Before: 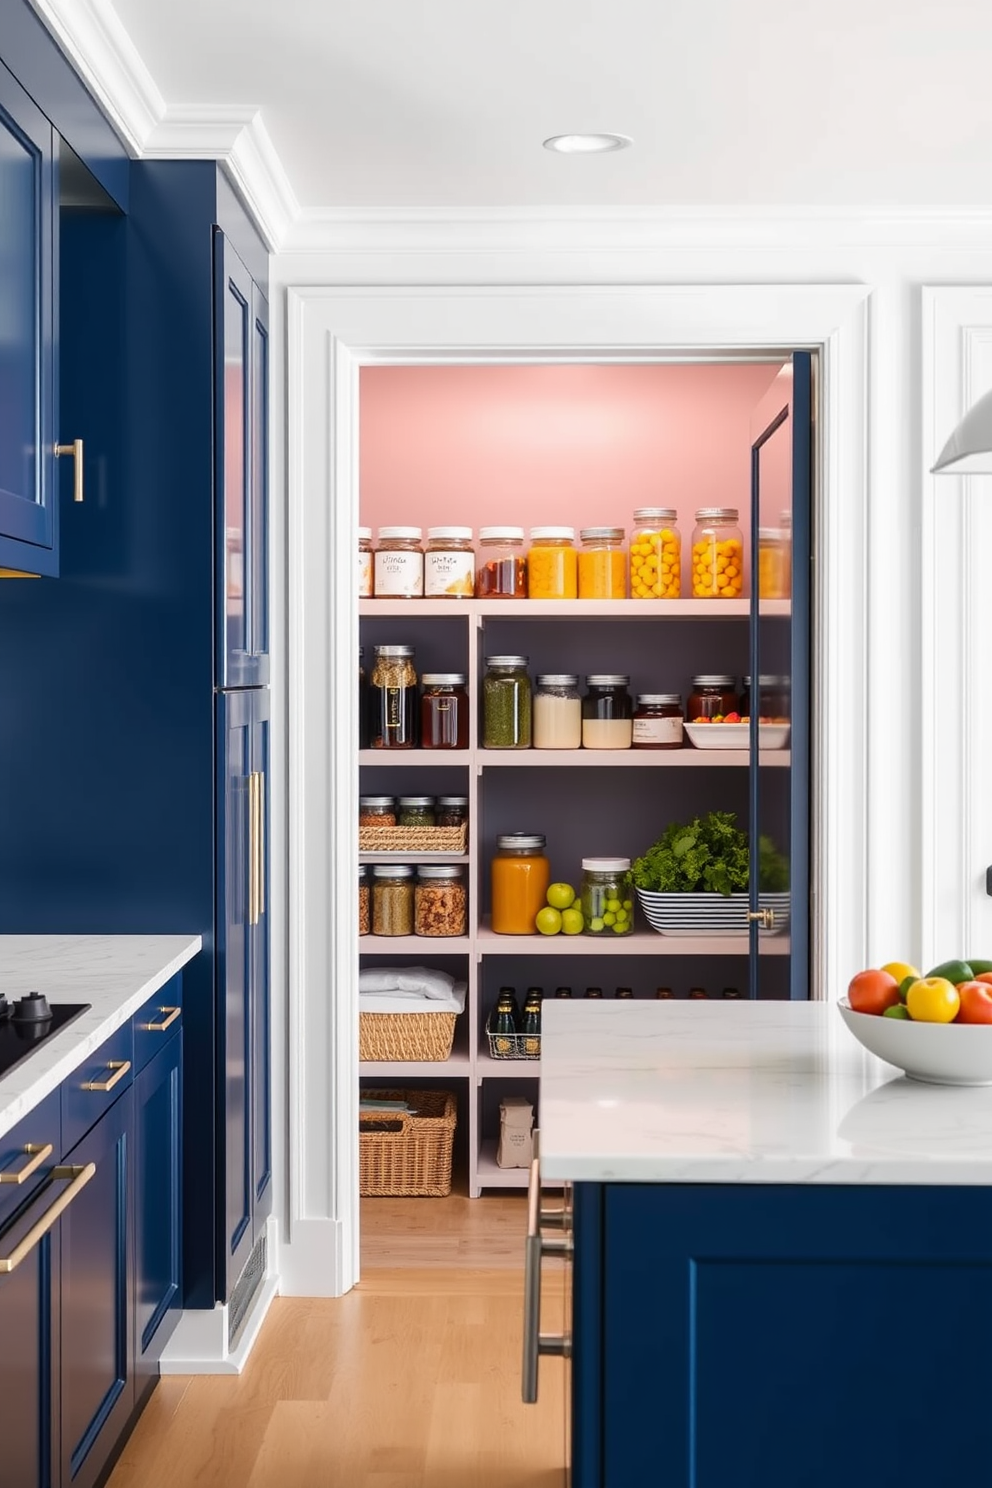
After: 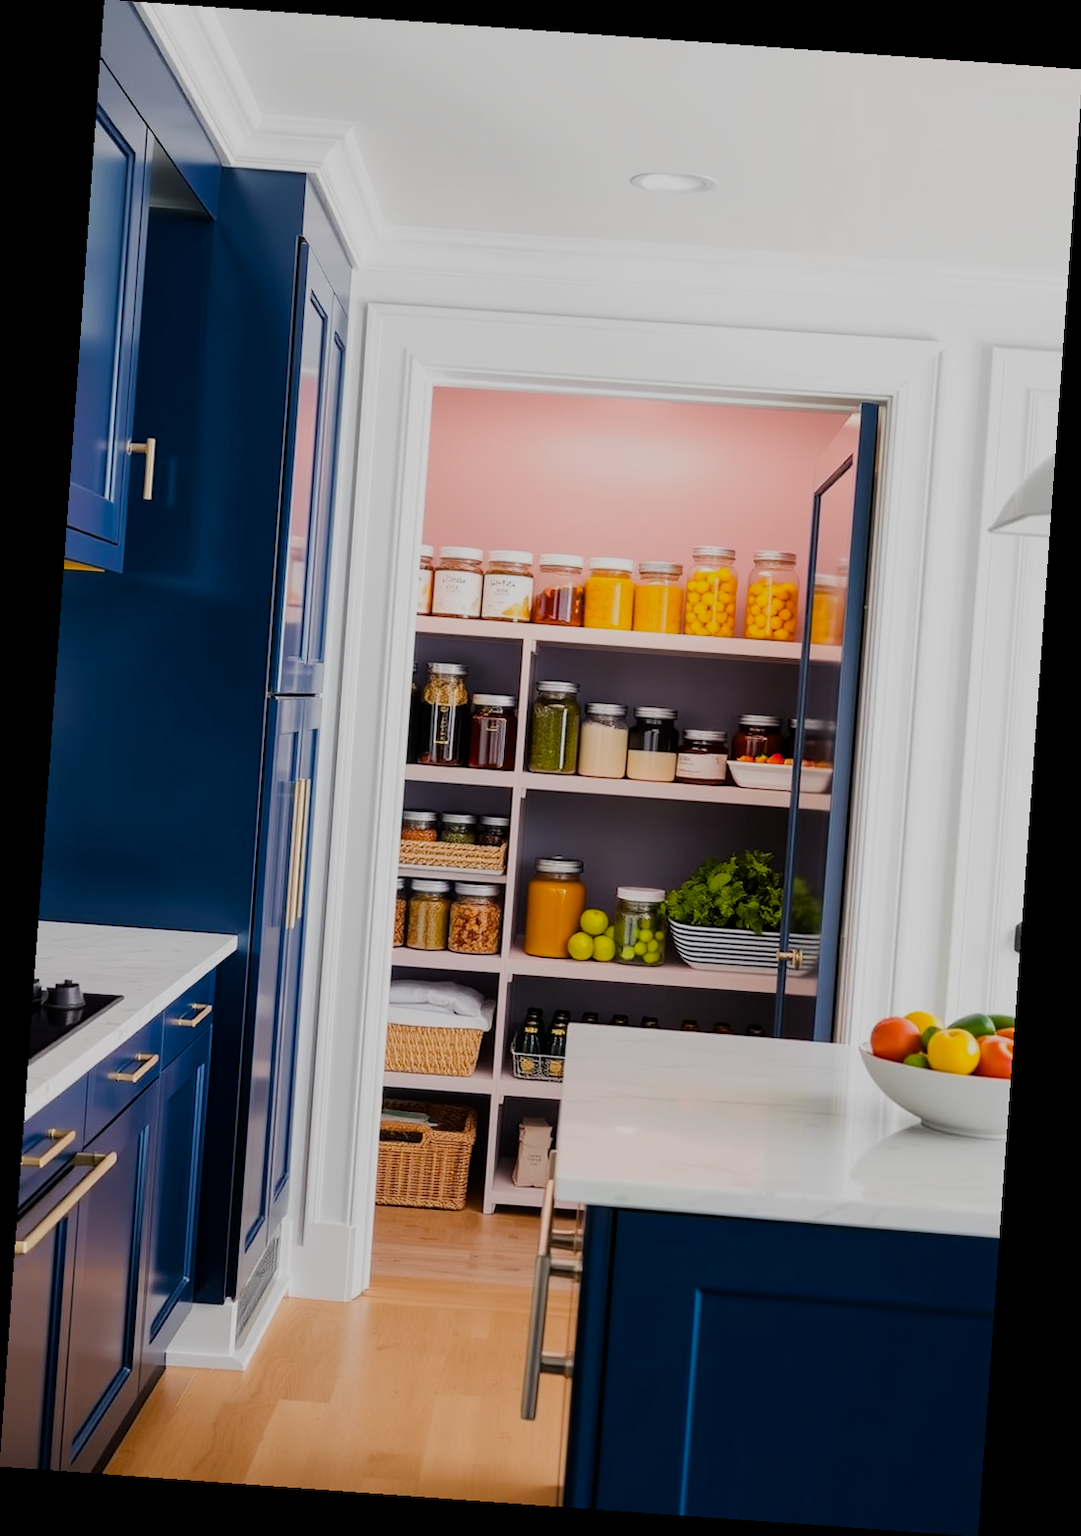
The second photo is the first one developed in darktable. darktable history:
rotate and perspective: rotation 4.1°, automatic cropping off
filmic rgb: black relative exposure -7.32 EV, white relative exposure 5.09 EV, hardness 3.2
color balance rgb: linear chroma grading › shadows -8%, linear chroma grading › global chroma 10%, perceptual saturation grading › global saturation 2%, perceptual saturation grading › highlights -2%, perceptual saturation grading › mid-tones 4%, perceptual saturation grading › shadows 8%, perceptual brilliance grading › global brilliance 2%, perceptual brilliance grading › highlights -4%, global vibrance 16%, saturation formula JzAzBz (2021)
